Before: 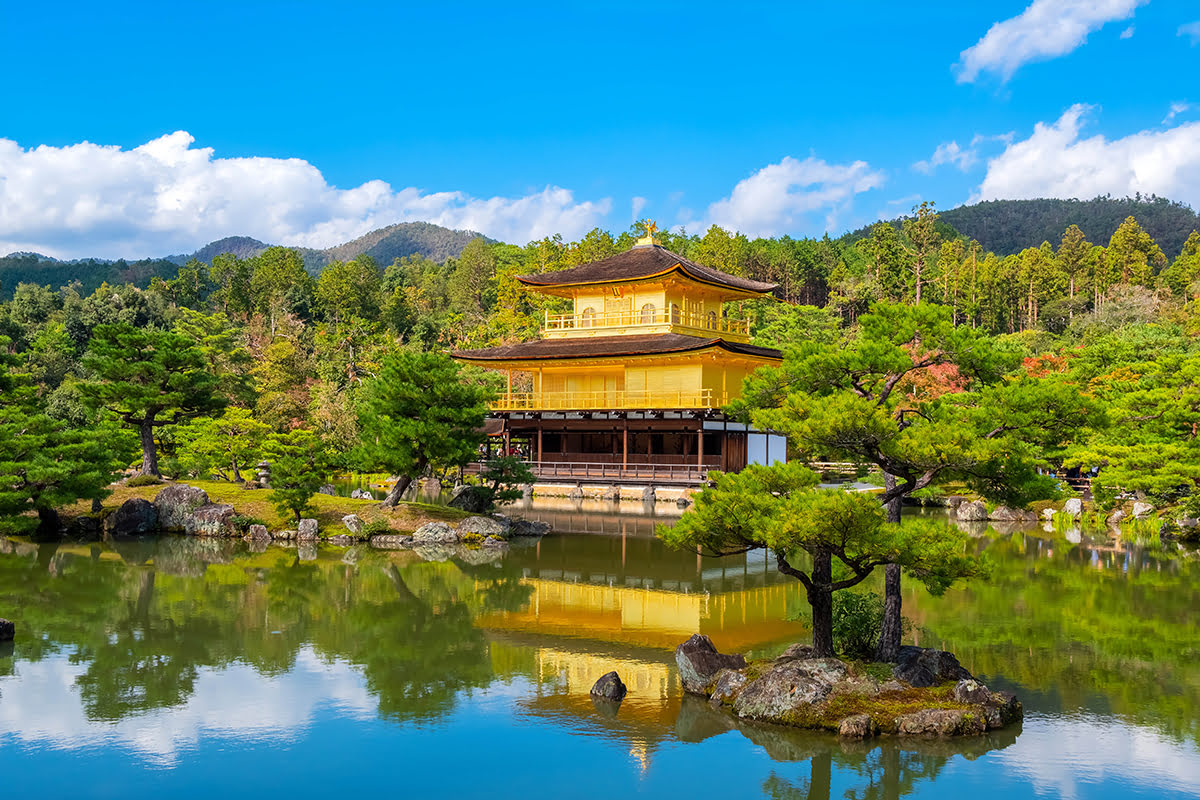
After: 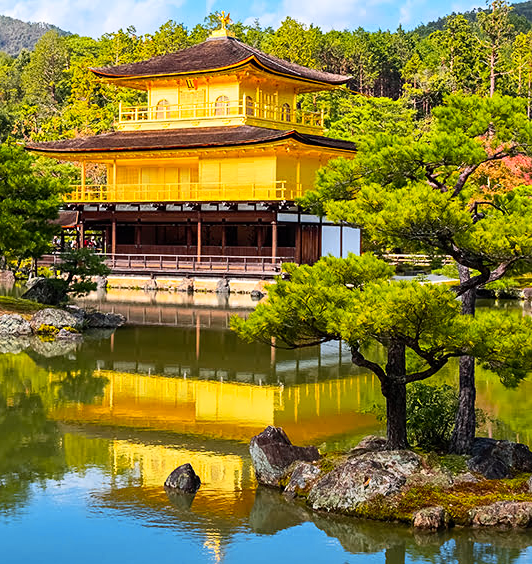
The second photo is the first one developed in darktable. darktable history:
tone curve: curves: ch0 [(0, 0.003) (0.117, 0.101) (0.257, 0.246) (0.408, 0.432) (0.632, 0.716) (0.795, 0.884) (1, 1)]; ch1 [(0, 0) (0.227, 0.197) (0.405, 0.421) (0.501, 0.501) (0.522, 0.526) (0.546, 0.564) (0.589, 0.602) (0.696, 0.761) (0.976, 0.992)]; ch2 [(0, 0) (0.208, 0.176) (0.377, 0.38) (0.5, 0.5) (0.537, 0.534) (0.571, 0.577) (0.627, 0.64) (0.698, 0.76) (1, 1)], color space Lab, independent channels, preserve colors none
crop: left 35.511%, top 26.107%, right 20.077%, bottom 3.359%
sharpen: amount 0.202
exposure: compensate highlight preservation false
